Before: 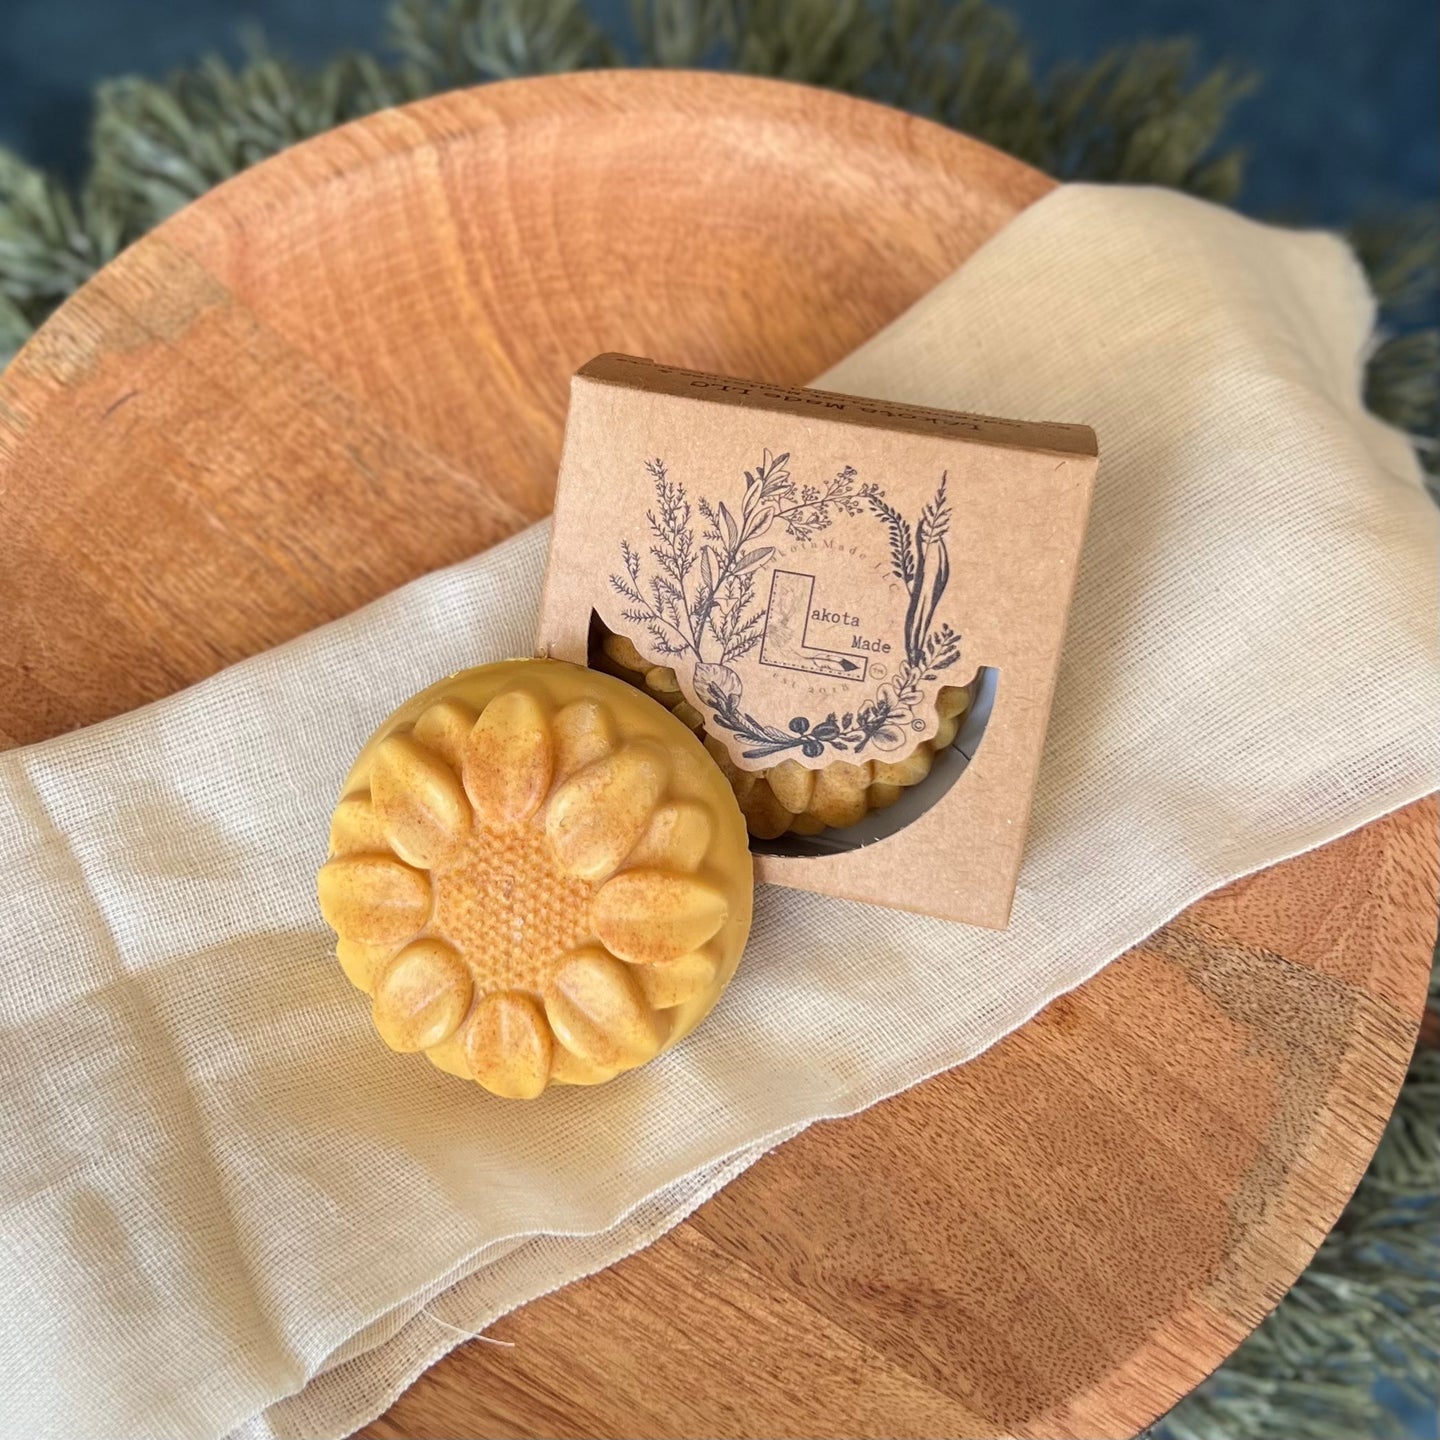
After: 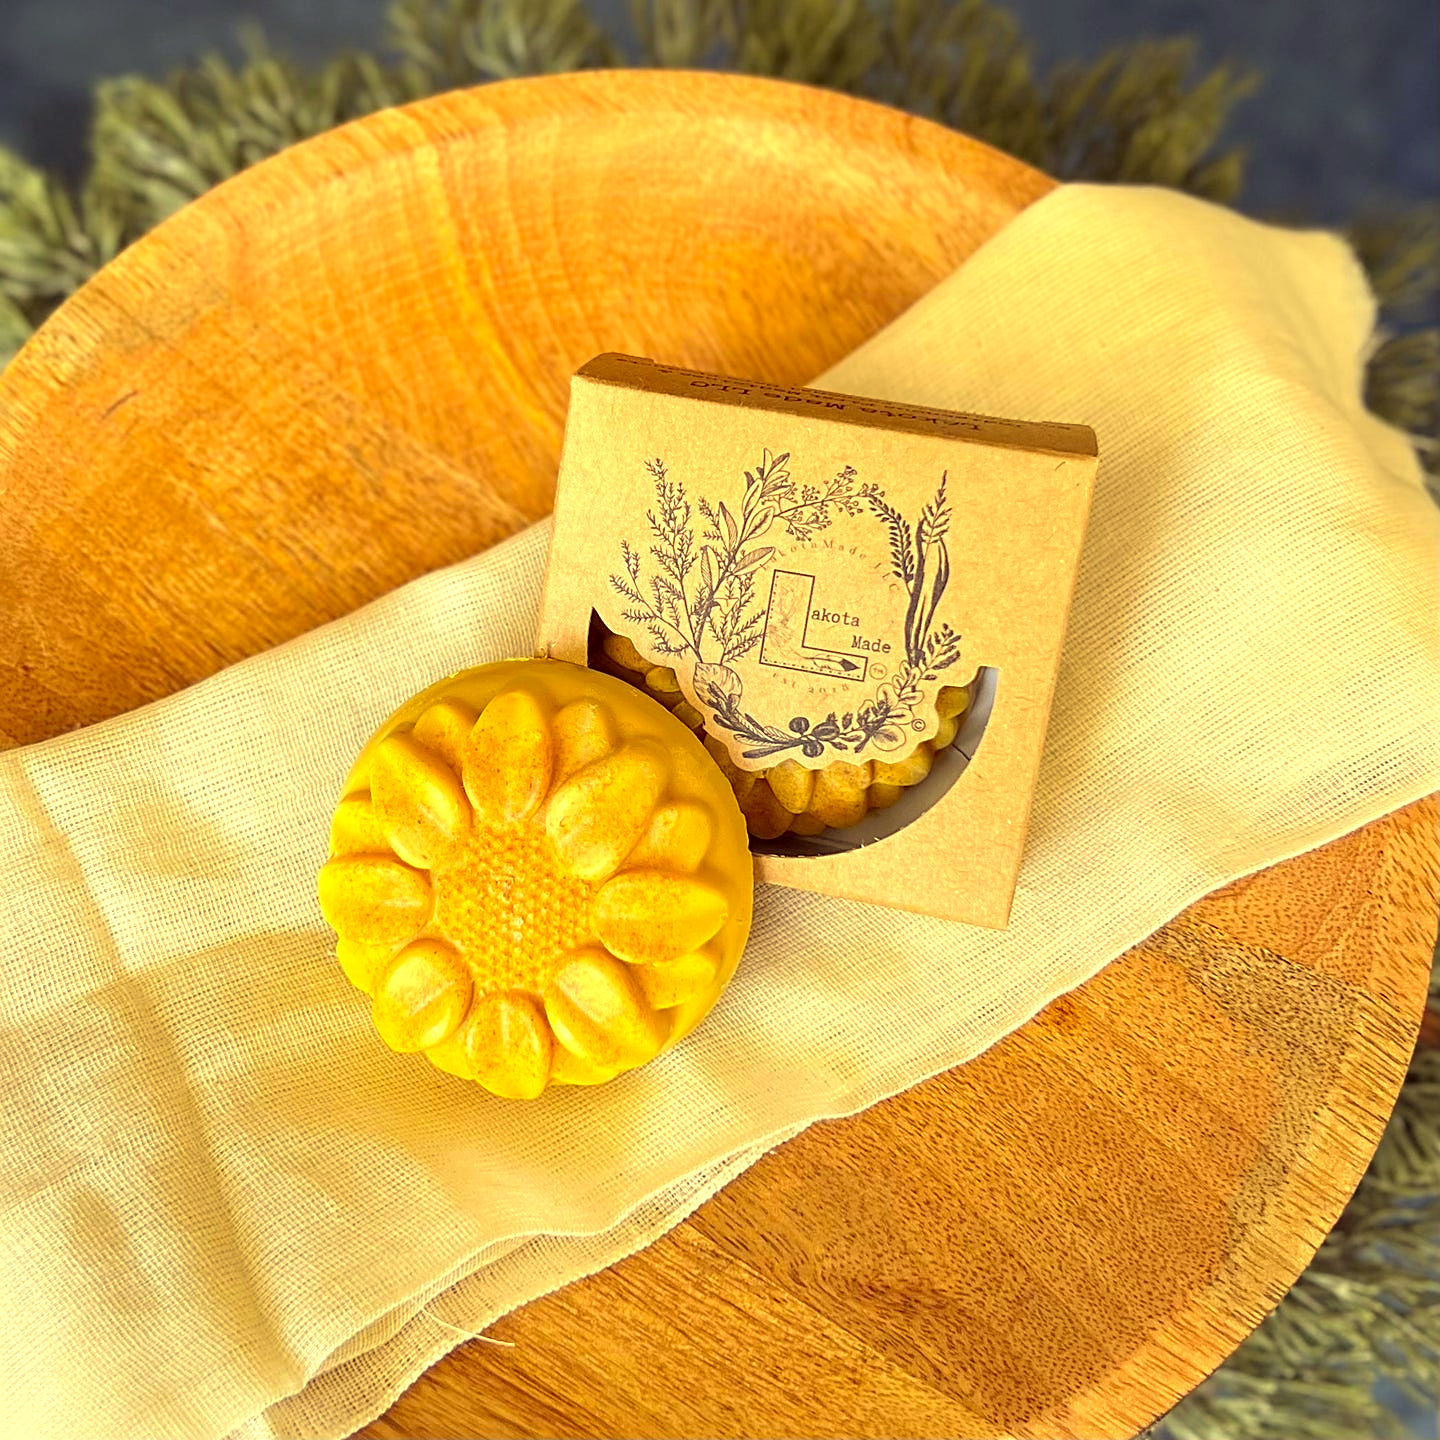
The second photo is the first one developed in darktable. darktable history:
color correction: highlights a* -0.618, highlights b* 39.64, shadows a* 9.71, shadows b* -0.349
contrast brightness saturation: saturation 0.101
exposure: black level correction 0.001, exposure 0.499 EV, compensate highlight preservation false
sharpen: on, module defaults
